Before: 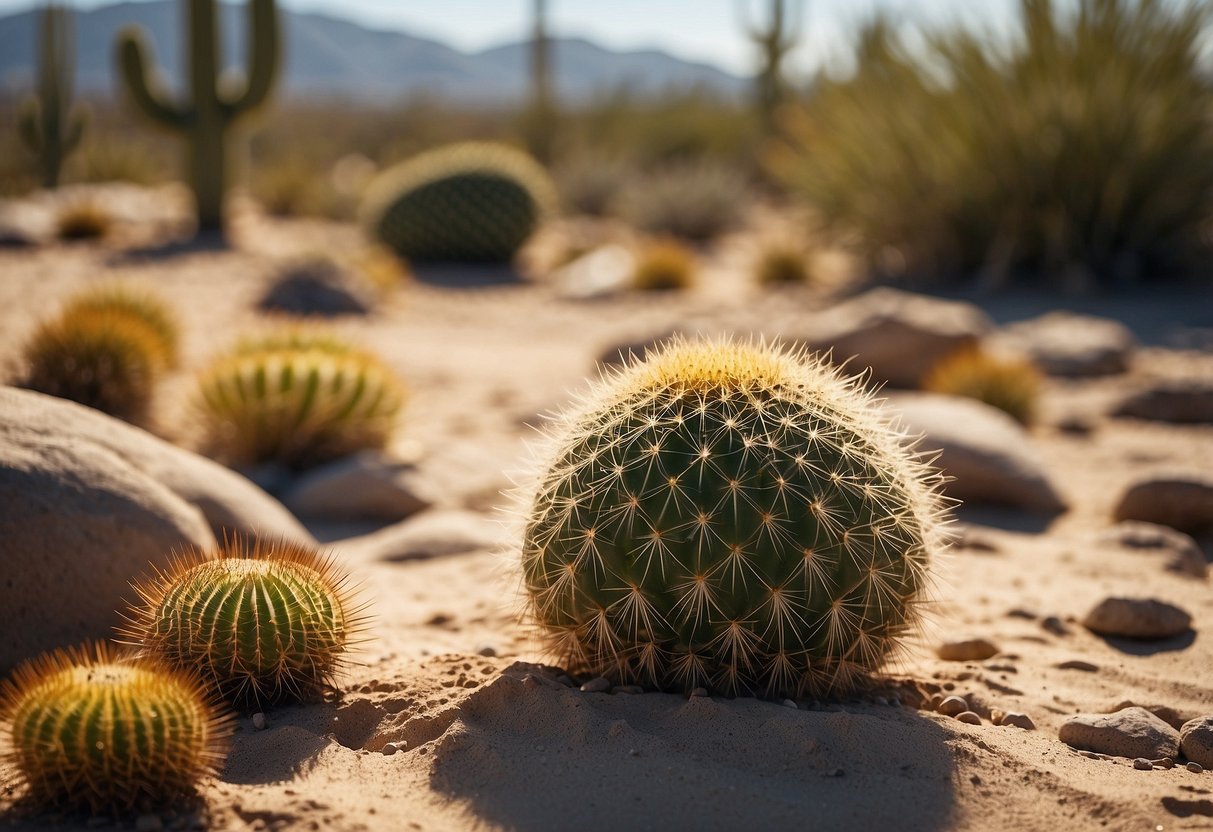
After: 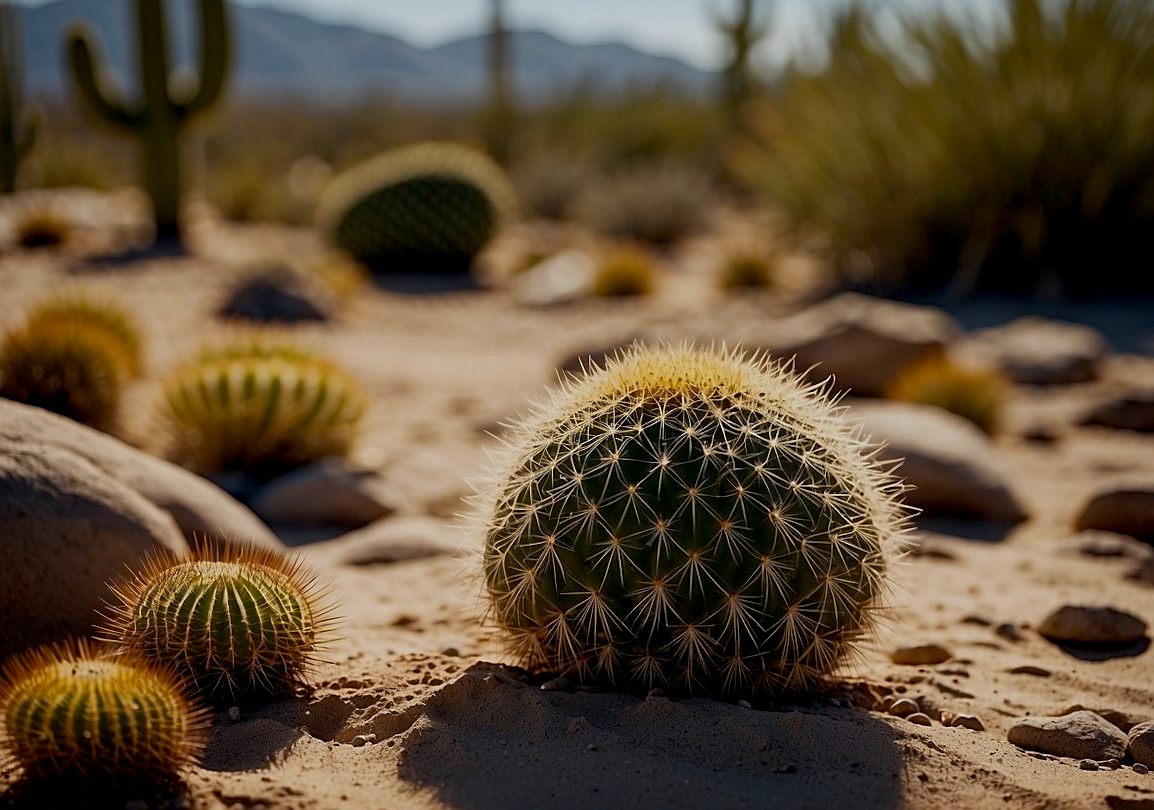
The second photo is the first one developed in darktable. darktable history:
crop: bottom 0.071%
sharpen: on, module defaults
exposure: black level correction 0.009, exposure -0.637 EV, compensate highlight preservation false
haze removal: compatibility mode true, adaptive false
rotate and perspective: rotation 0.074°, lens shift (vertical) 0.096, lens shift (horizontal) -0.041, crop left 0.043, crop right 0.952, crop top 0.024, crop bottom 0.979
